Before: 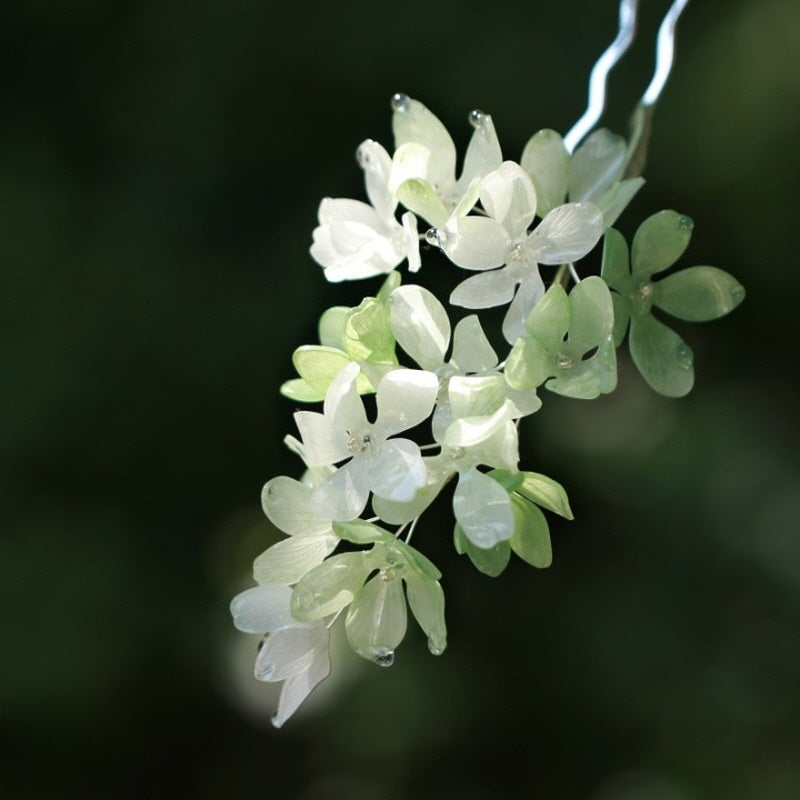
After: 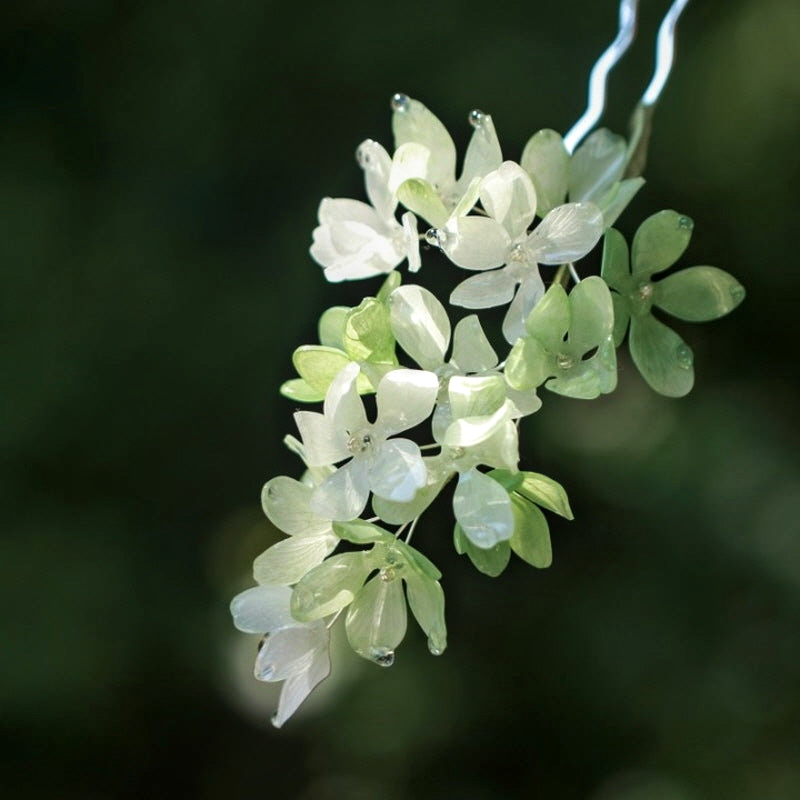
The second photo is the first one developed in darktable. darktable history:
velvia: on, module defaults
local contrast: detail 130%
